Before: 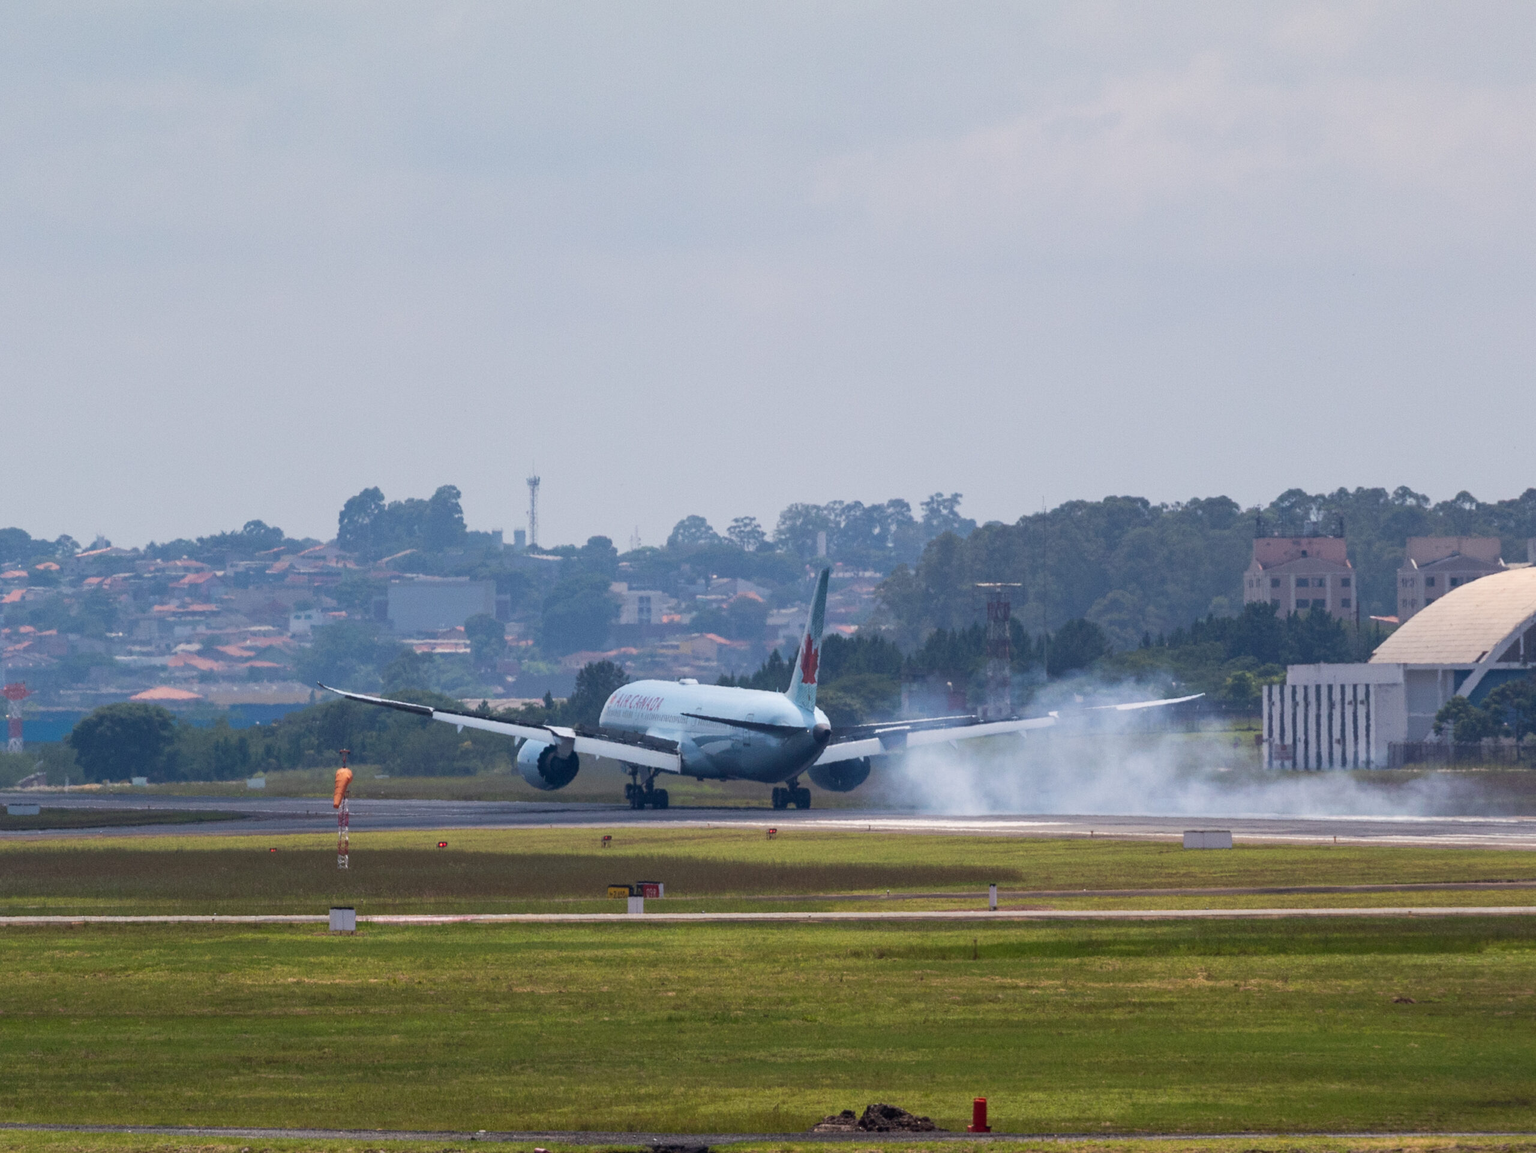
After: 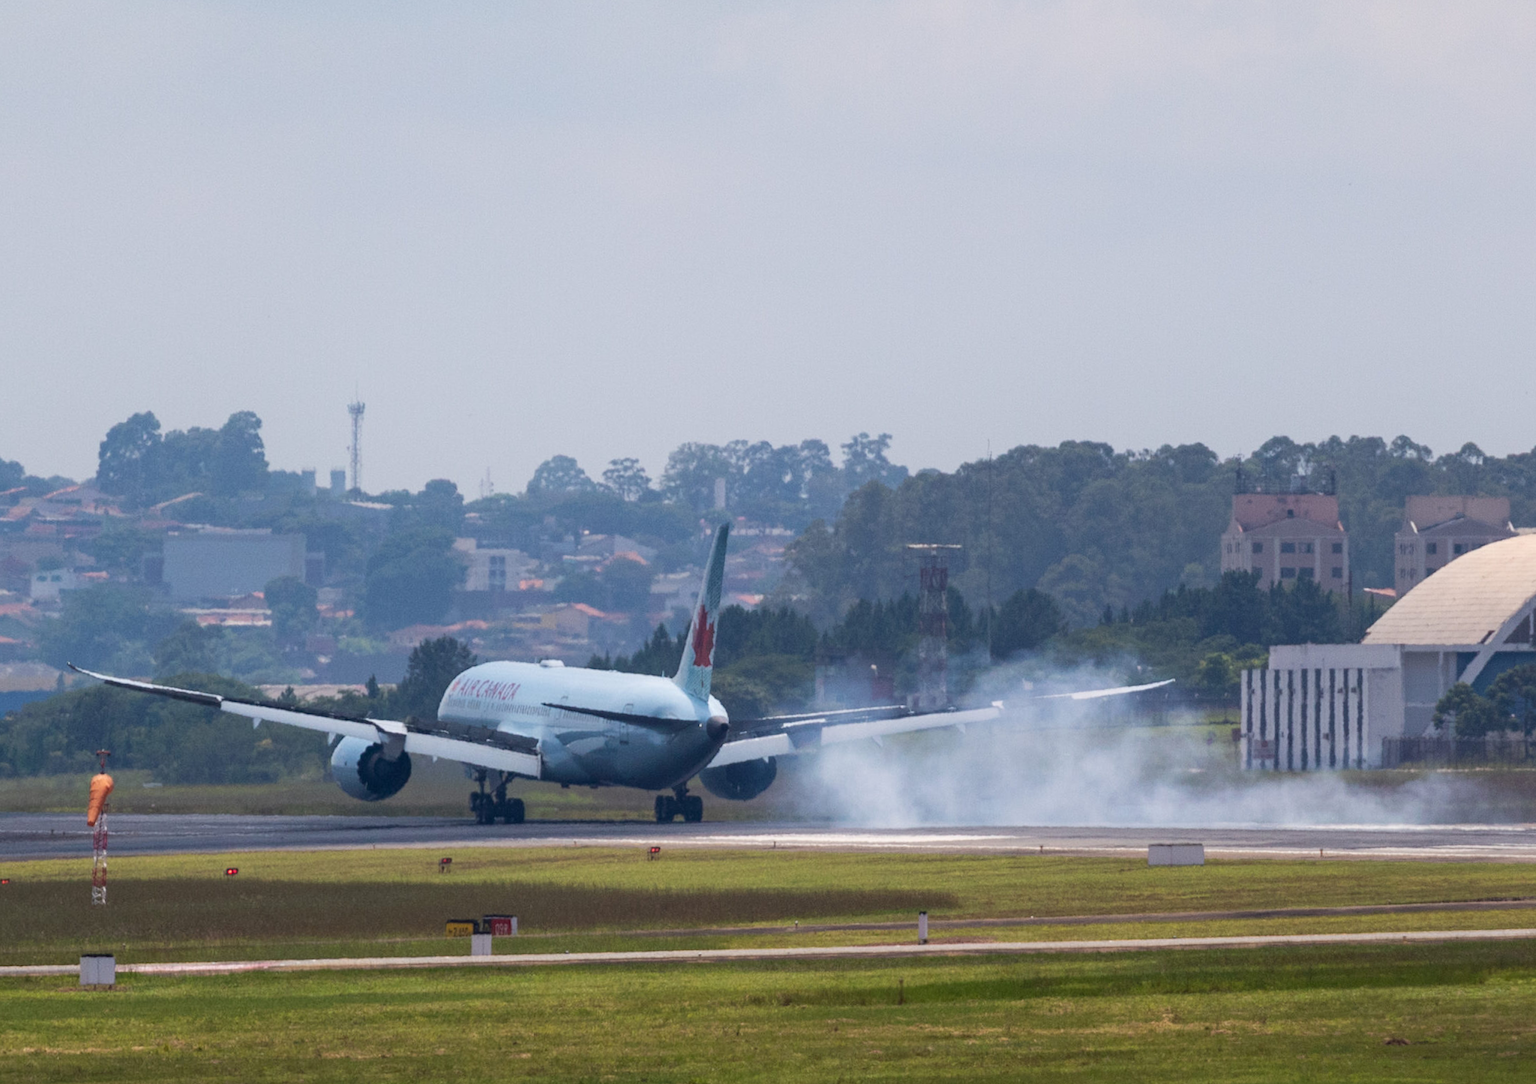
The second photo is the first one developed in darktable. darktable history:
shadows and highlights: radius 93.07, shadows -14.46, white point adjustment 0.23, highlights 31.48, compress 48.23%, highlights color adjustment 52.79%, soften with gaussian
crop: left 19.159%, top 9.58%, bottom 9.58%
rotate and perspective: rotation 0.679°, lens shift (horizontal) 0.136, crop left 0.009, crop right 0.991, crop top 0.078, crop bottom 0.95
